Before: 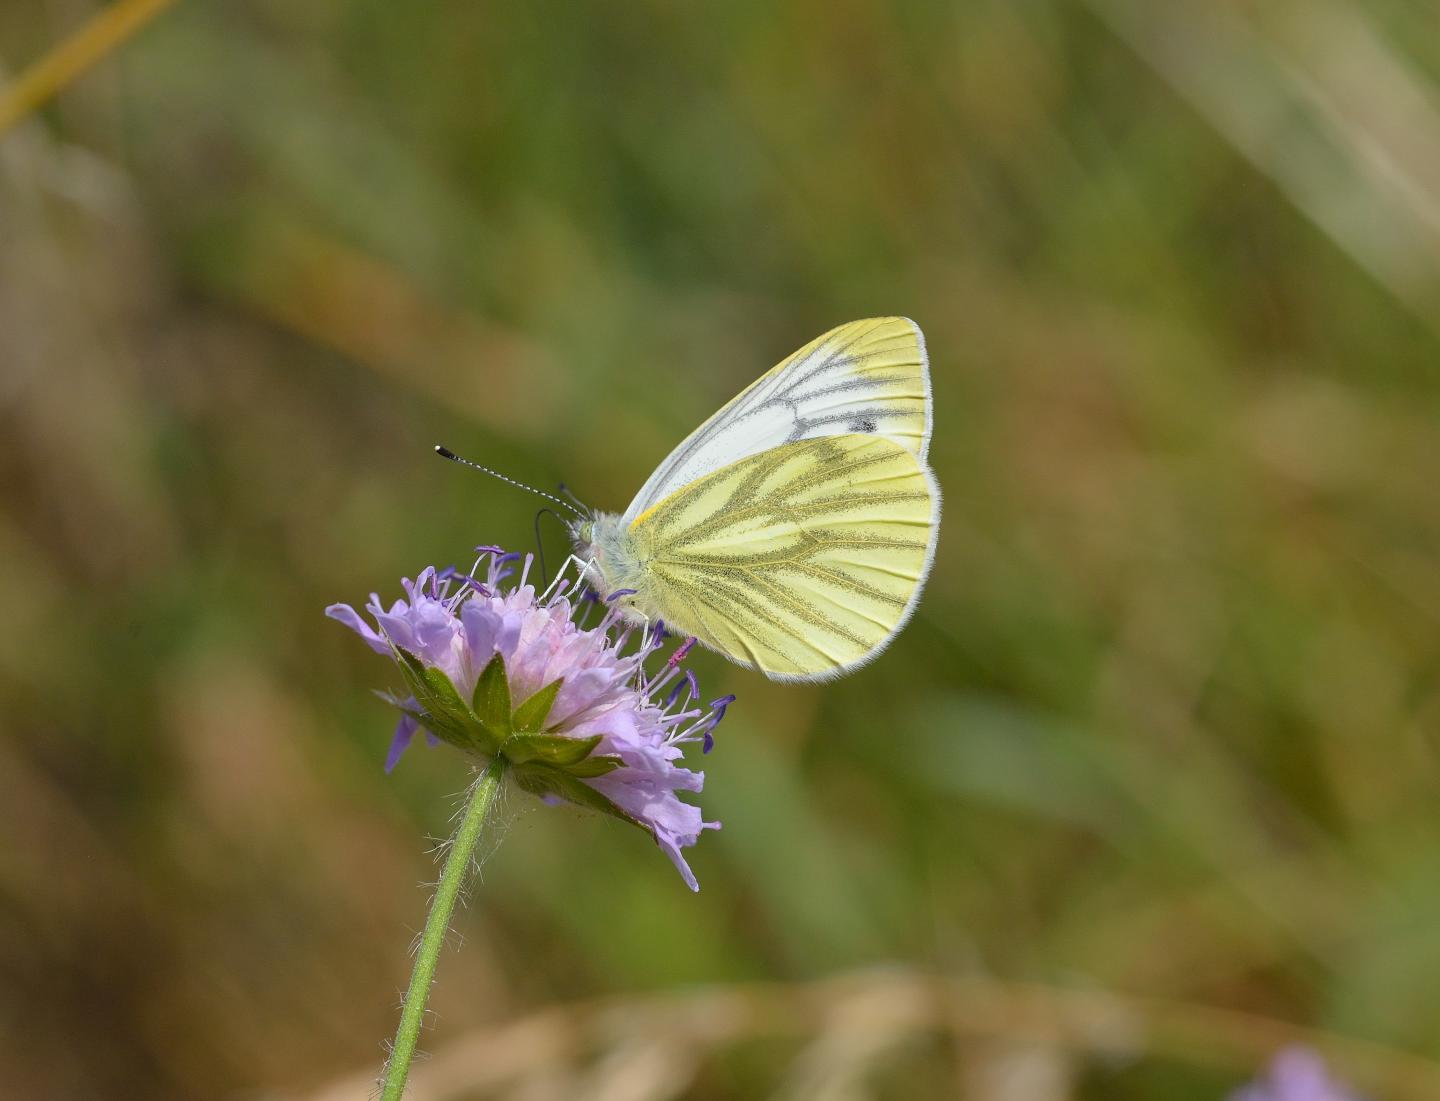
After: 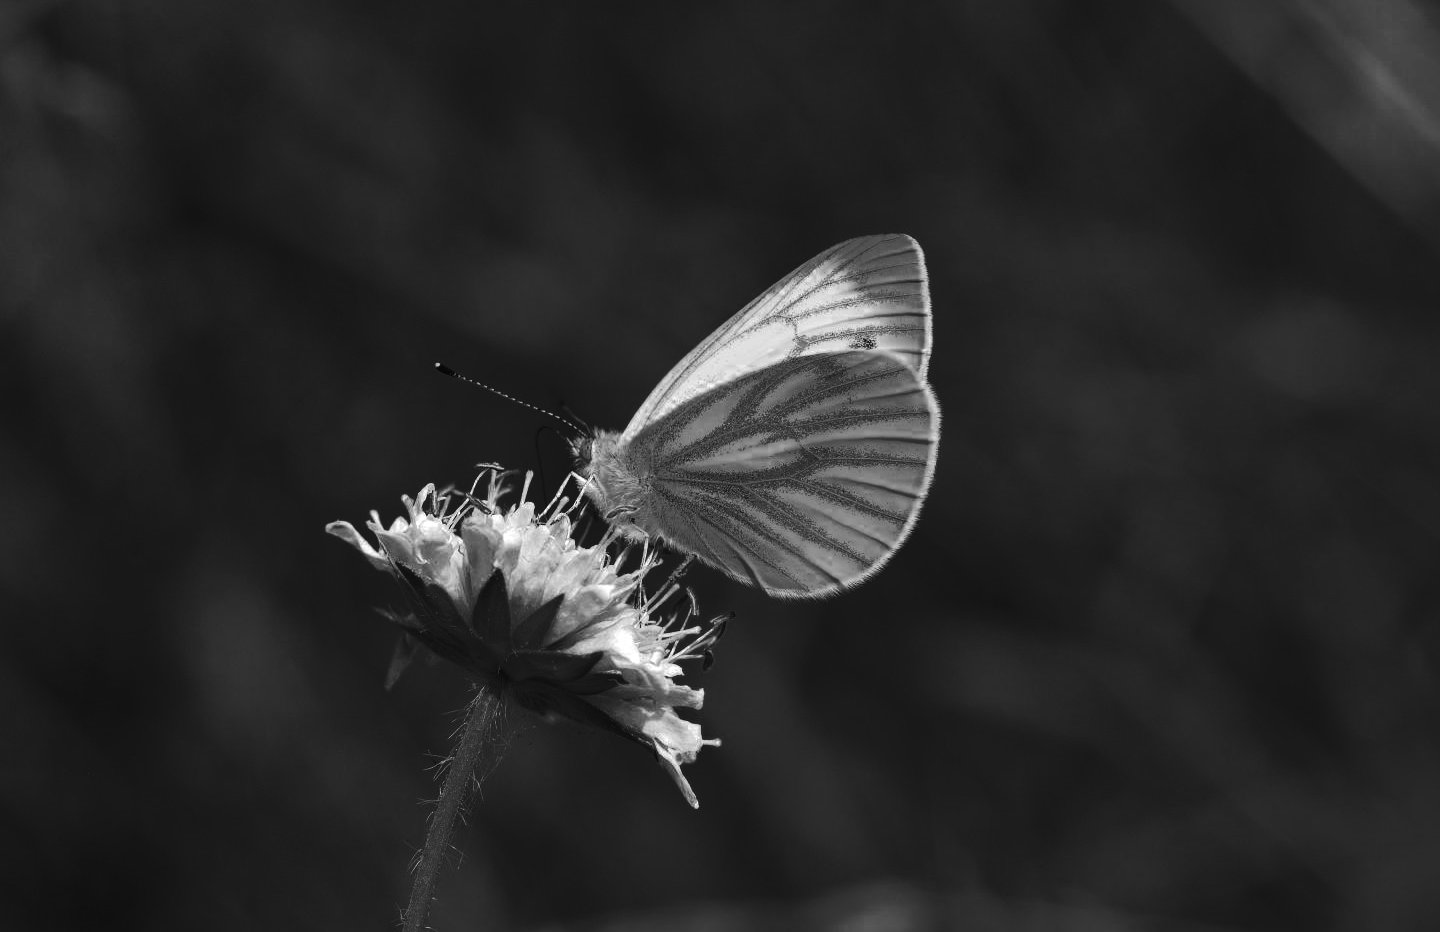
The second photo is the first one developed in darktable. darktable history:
tone curve: curves: ch0 [(0, 0.032) (0.094, 0.08) (0.265, 0.208) (0.41, 0.417) (0.498, 0.496) (0.638, 0.673) (0.845, 0.828) (0.994, 0.964)]; ch1 [(0, 0) (0.161, 0.092) (0.37, 0.302) (0.417, 0.434) (0.492, 0.502) (0.576, 0.589) (0.644, 0.638) (0.725, 0.765) (1, 1)]; ch2 [(0, 0) (0.352, 0.403) (0.45, 0.469) (0.521, 0.515) (0.55, 0.528) (0.589, 0.576) (1, 1)], preserve colors none
local contrast: highlights 104%, shadows 103%, detail 120%, midtone range 0.2
crop: top 7.58%, bottom 7.713%
color zones: curves: ch0 [(0.287, 0.048) (0.493, 0.484) (0.737, 0.816)]; ch1 [(0, 0) (0.143, 0) (0.286, 0) (0.429, 0) (0.571, 0) (0.714, 0) (0.857, 0)]
contrast brightness saturation: contrast 0.098, brightness -0.268, saturation 0.146
